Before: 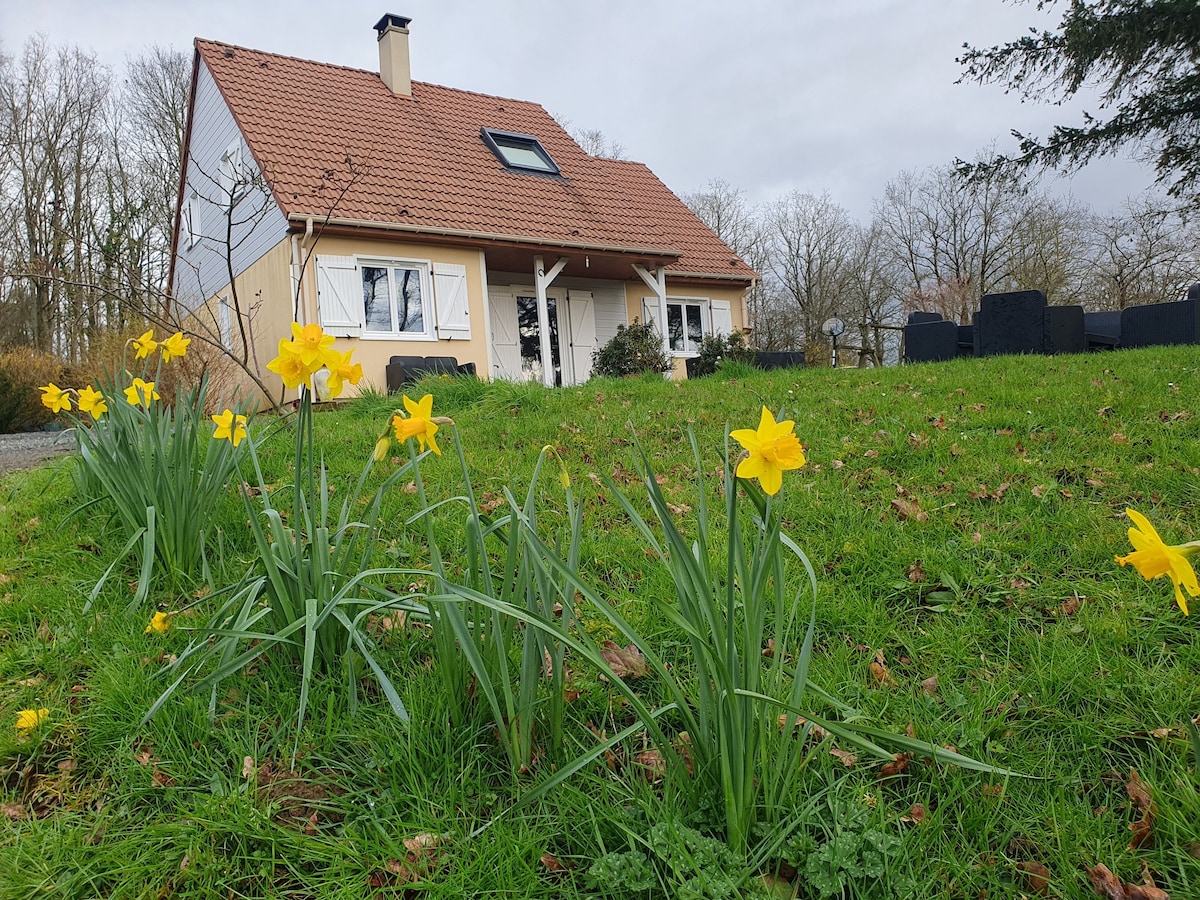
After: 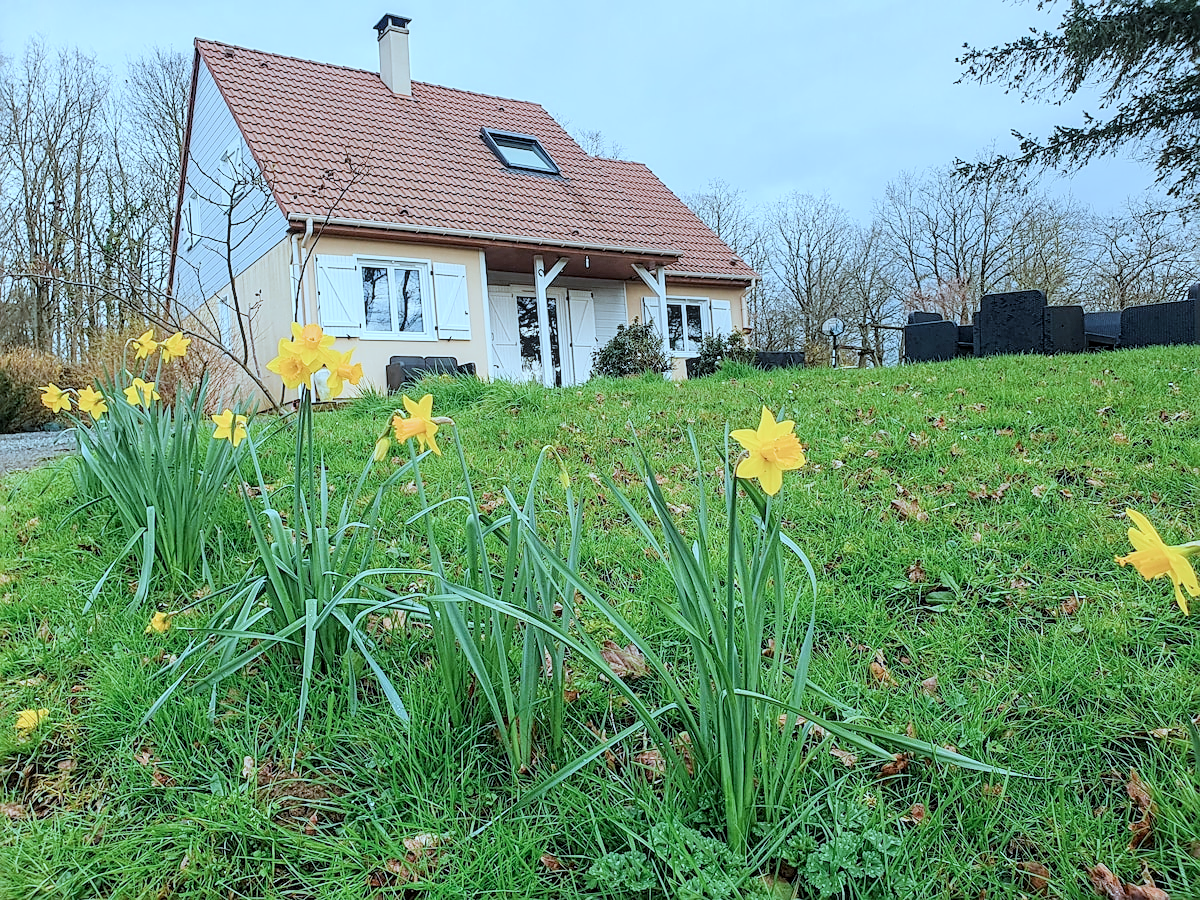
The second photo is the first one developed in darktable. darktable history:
color correction: highlights a* -9.86, highlights b* -21.18
exposure: exposure 1 EV, compensate highlight preservation false
sharpen: on, module defaults
local contrast: on, module defaults
filmic rgb: black relative exposure -7.65 EV, white relative exposure 4.56 EV, hardness 3.61
